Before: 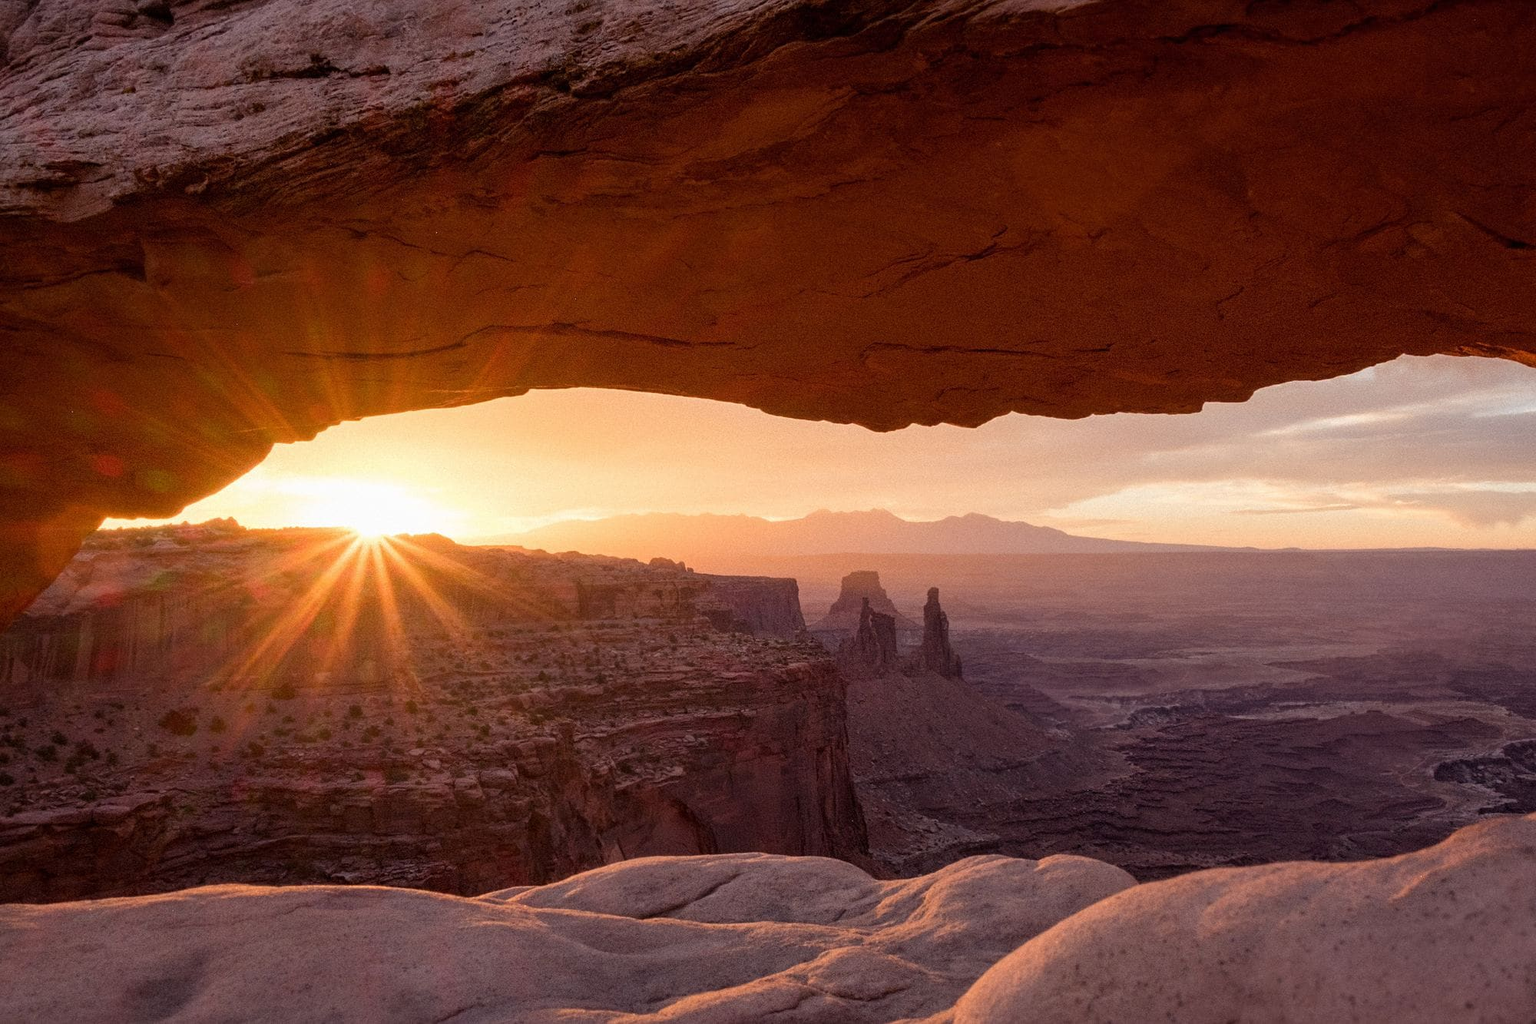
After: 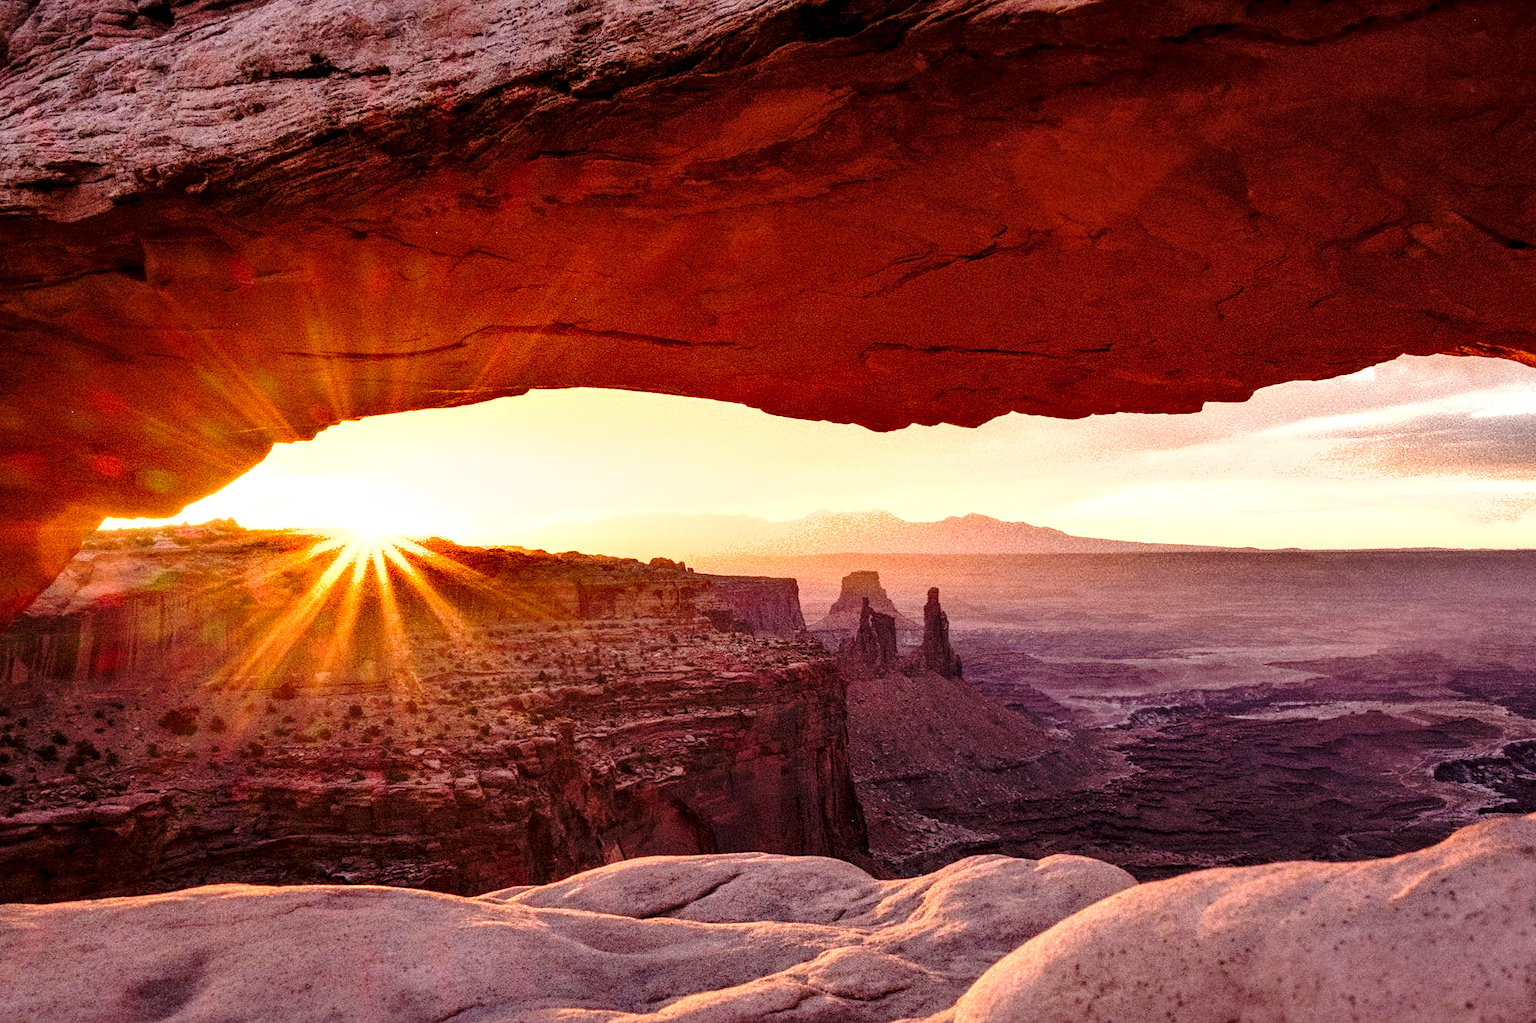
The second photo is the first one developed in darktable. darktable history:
local contrast: shadows 94%
exposure: black level correction 0.001, exposure 1.116 EV, compensate highlight preservation false
base curve: curves: ch0 [(0, 0) (0.073, 0.04) (0.157, 0.139) (0.492, 0.492) (0.758, 0.758) (1, 1)], preserve colors none
shadows and highlights: shadows 24.5, highlights -78.15, soften with gaussian
